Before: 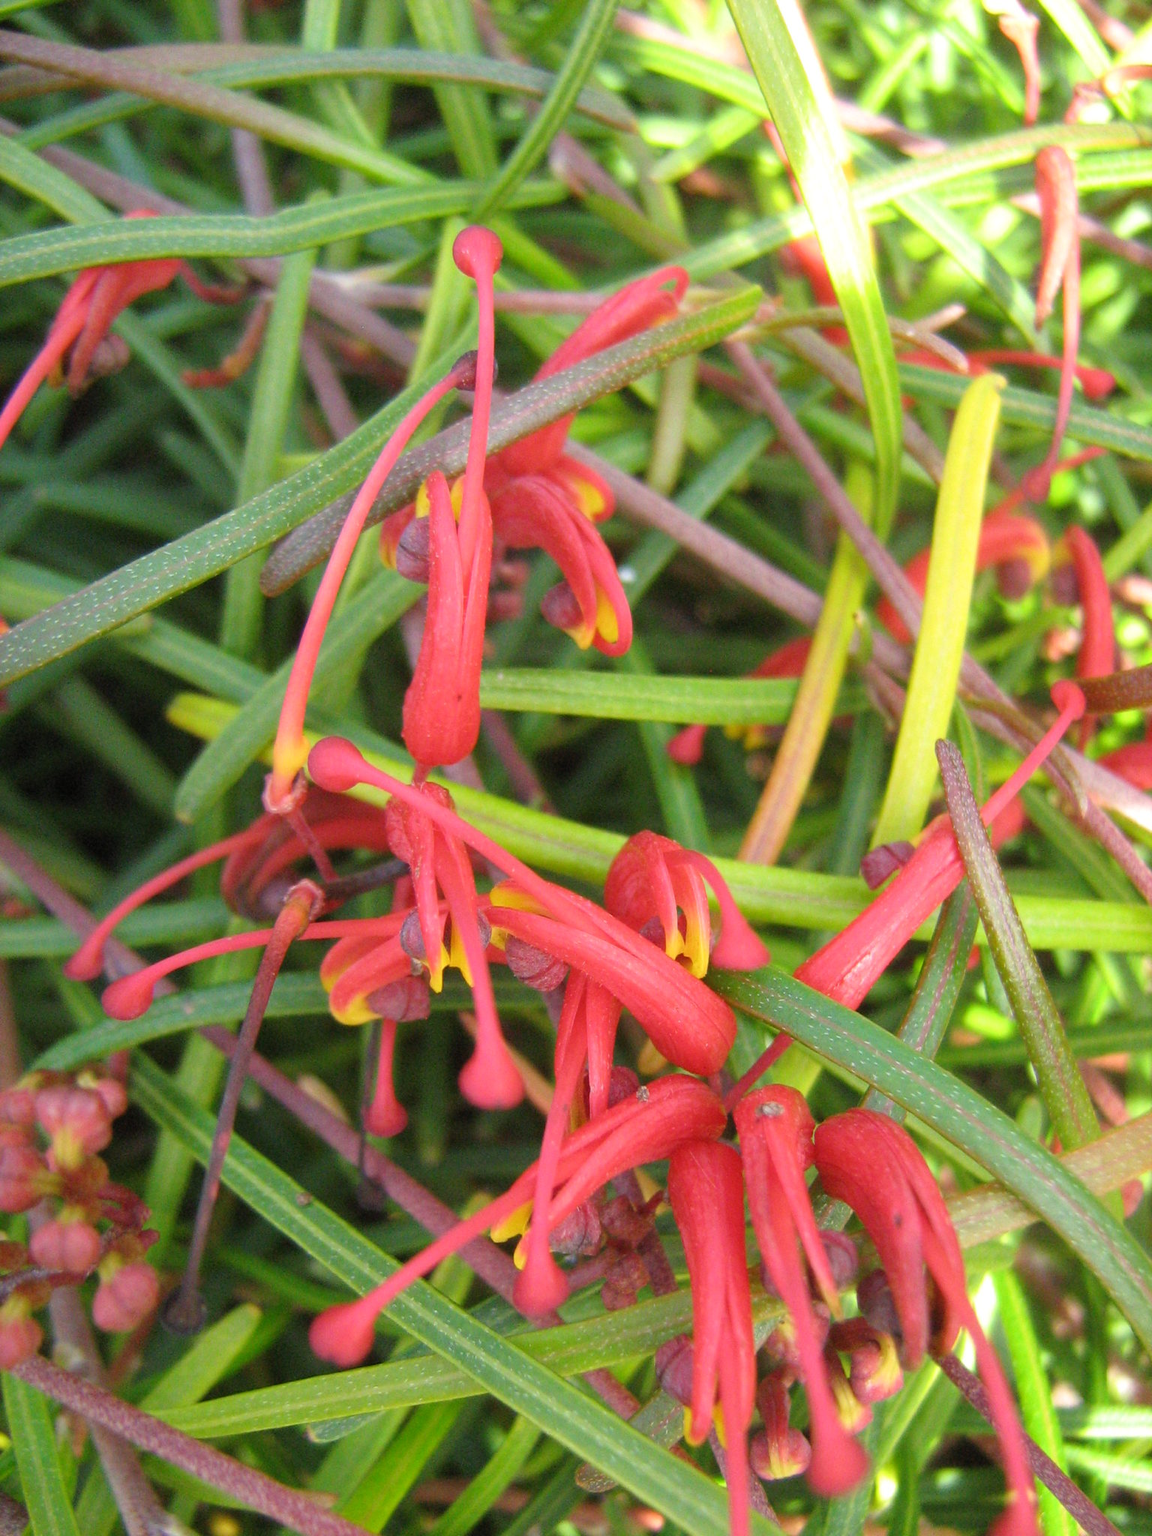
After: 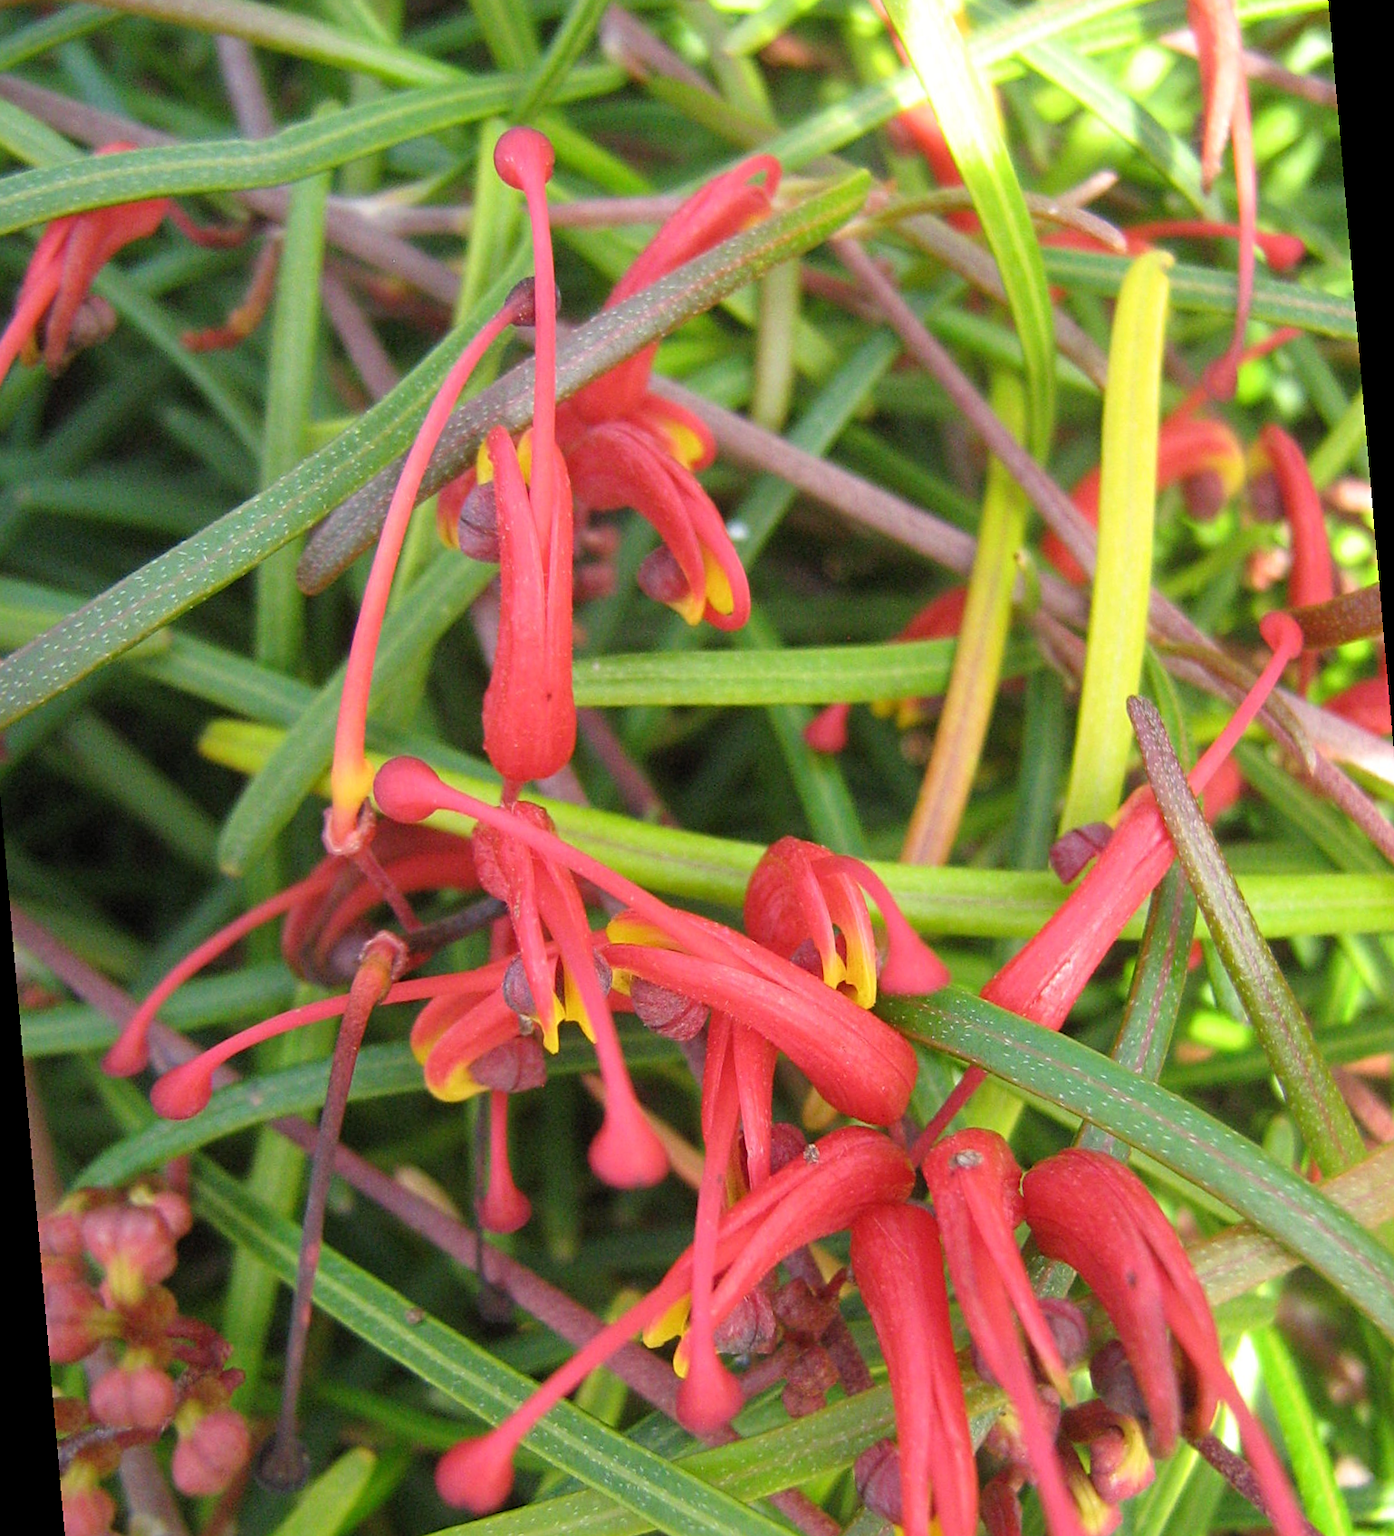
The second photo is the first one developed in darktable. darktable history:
rotate and perspective: rotation -5°, crop left 0.05, crop right 0.952, crop top 0.11, crop bottom 0.89
sharpen: radius 2.529, amount 0.323
